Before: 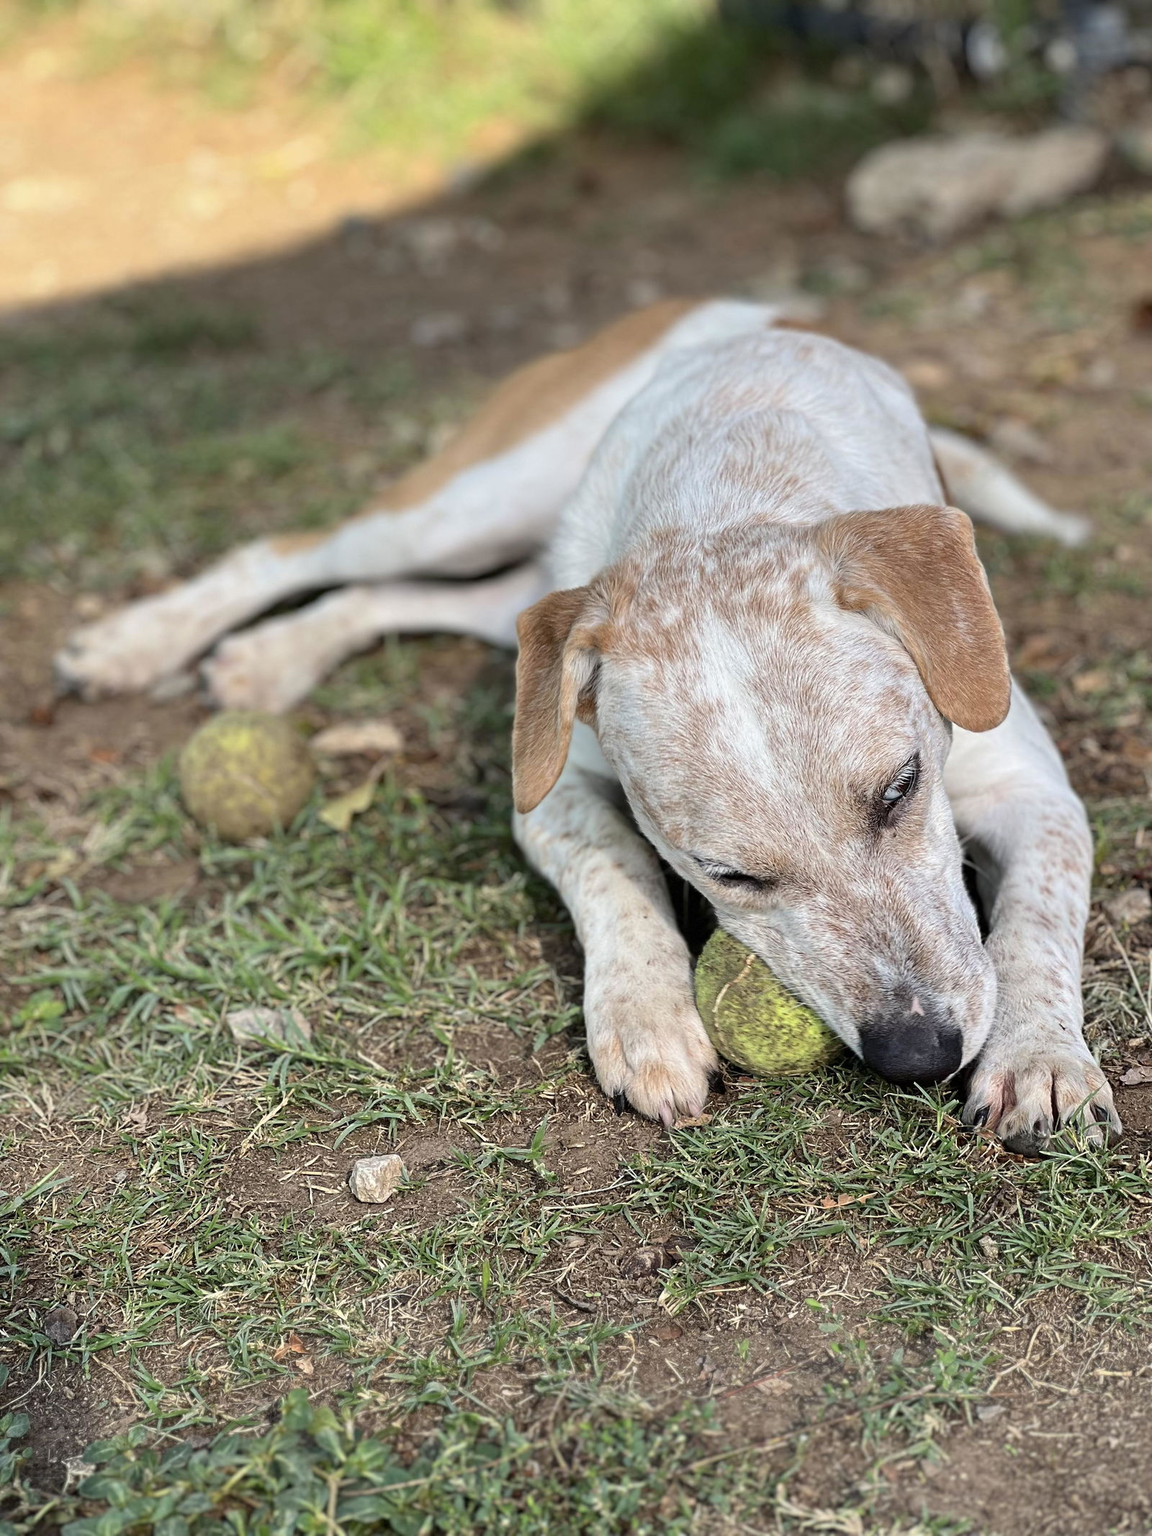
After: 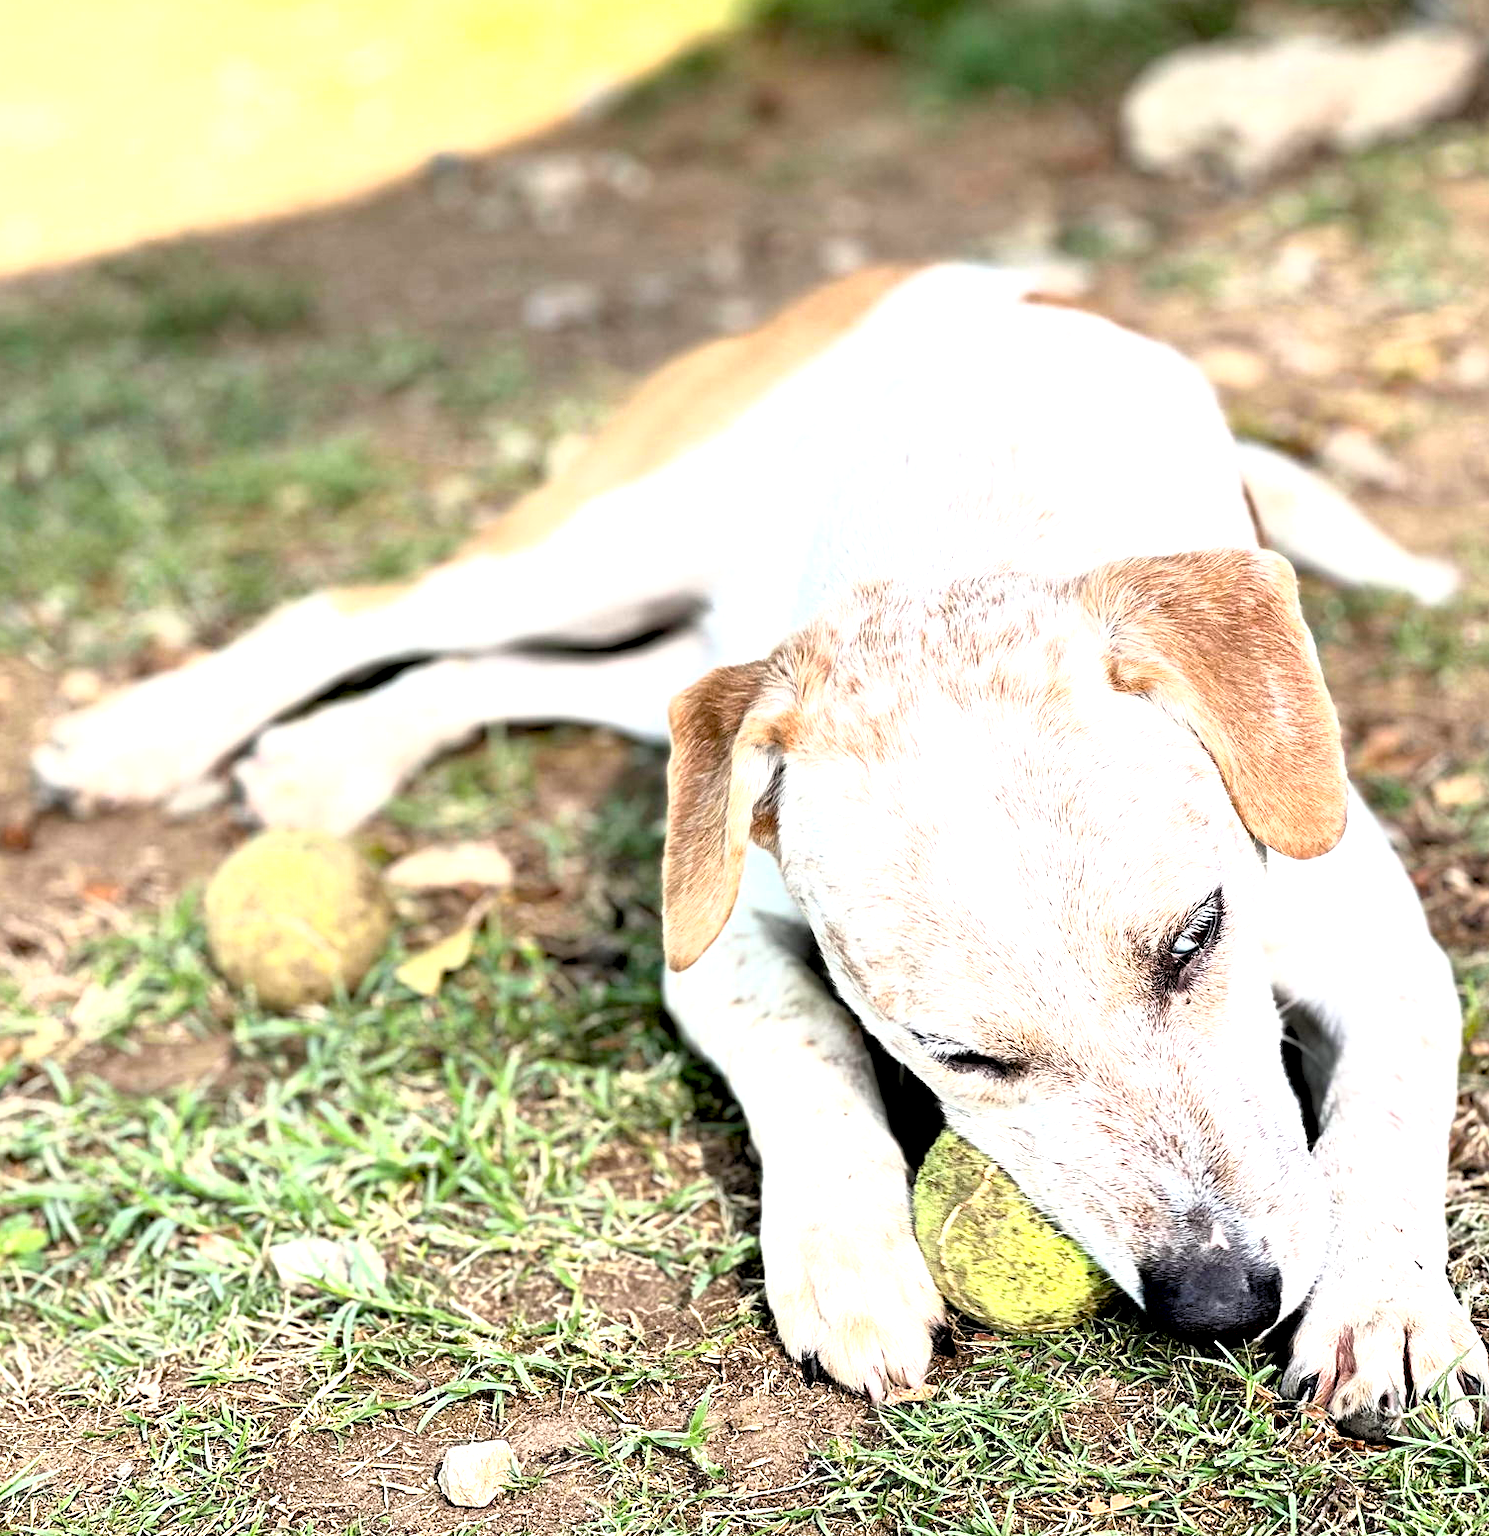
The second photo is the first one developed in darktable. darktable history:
shadows and highlights: shadows 37.36, highlights -26.68, soften with gaussian
crop: left 2.658%, top 6.979%, right 3.222%, bottom 20.215%
base curve: curves: ch0 [(0.017, 0) (0.425, 0.441) (0.844, 0.933) (1, 1)]
exposure: black level correction 0.009, exposure 1.417 EV, compensate exposure bias true, compensate highlight preservation false
